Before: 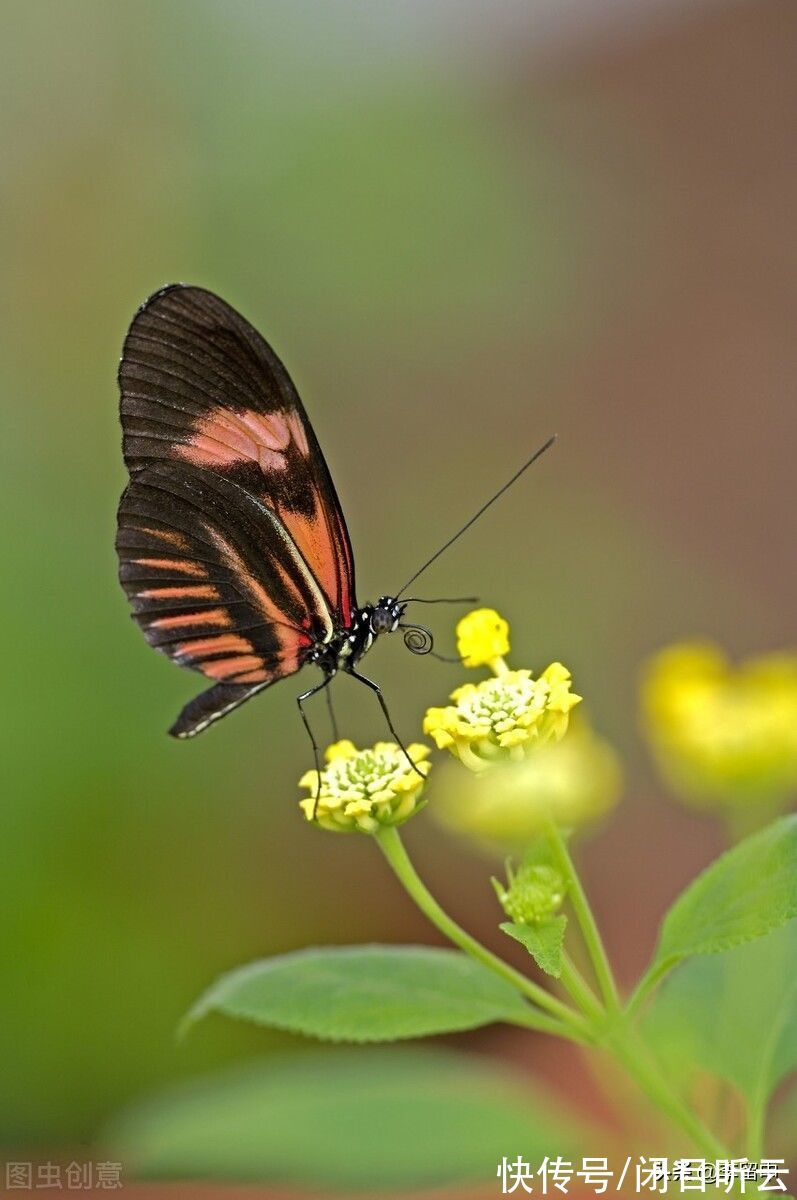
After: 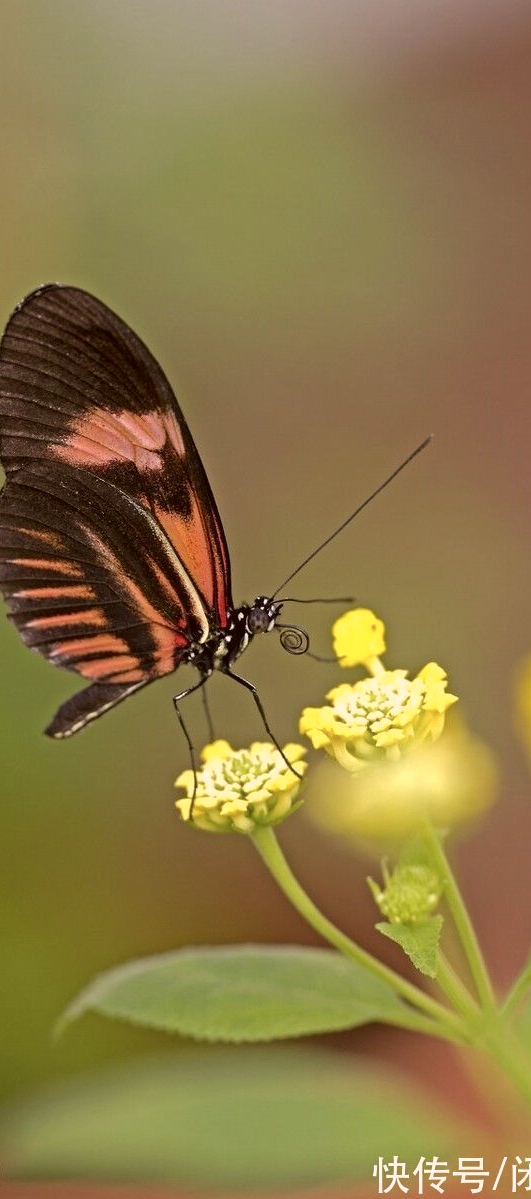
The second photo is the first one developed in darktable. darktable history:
crop and rotate: left 15.754%, right 17.579%
contrast equalizer: y [[0.5, 0.5, 0.472, 0.5, 0.5, 0.5], [0.5 ×6], [0.5 ×6], [0 ×6], [0 ×6]]
color correction: highlights a* 10.21, highlights b* 9.79, shadows a* 8.61, shadows b* 7.88, saturation 0.8
